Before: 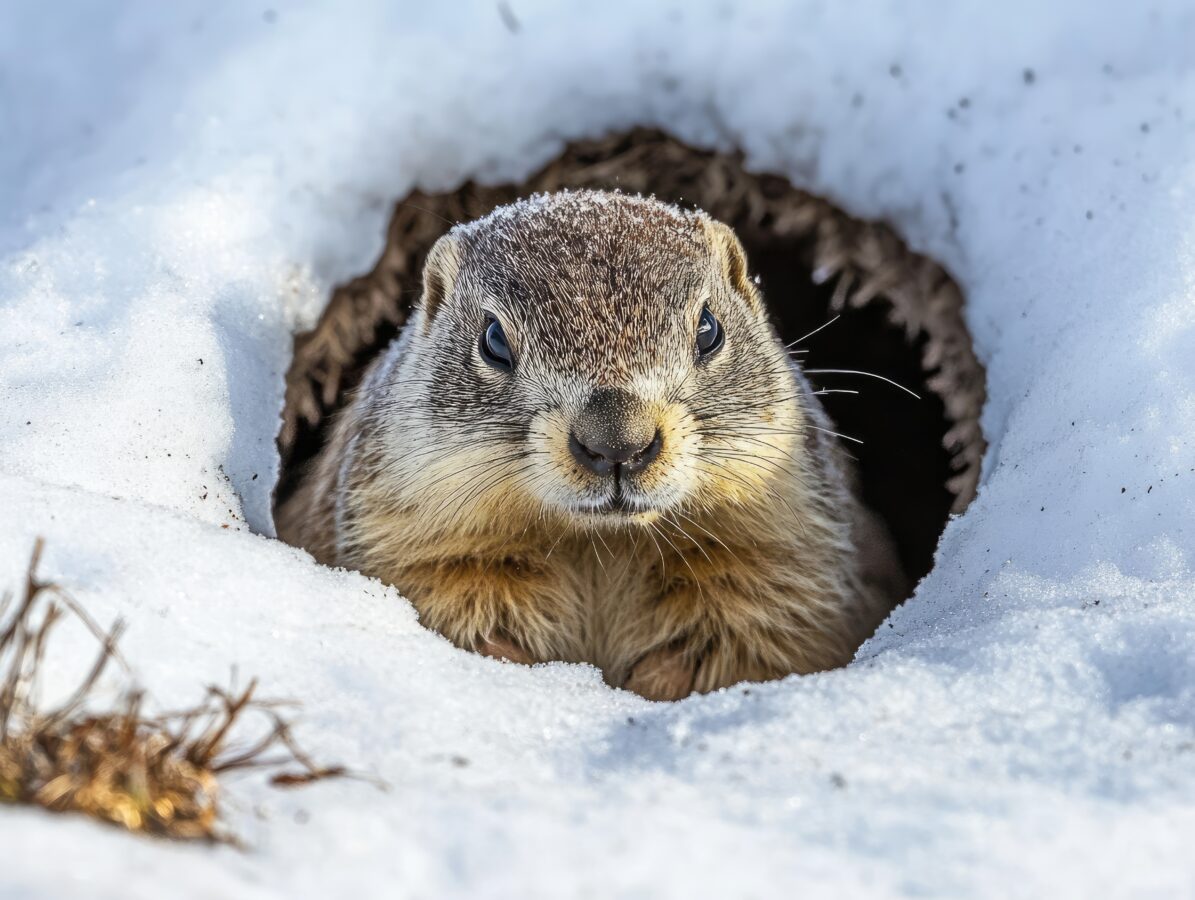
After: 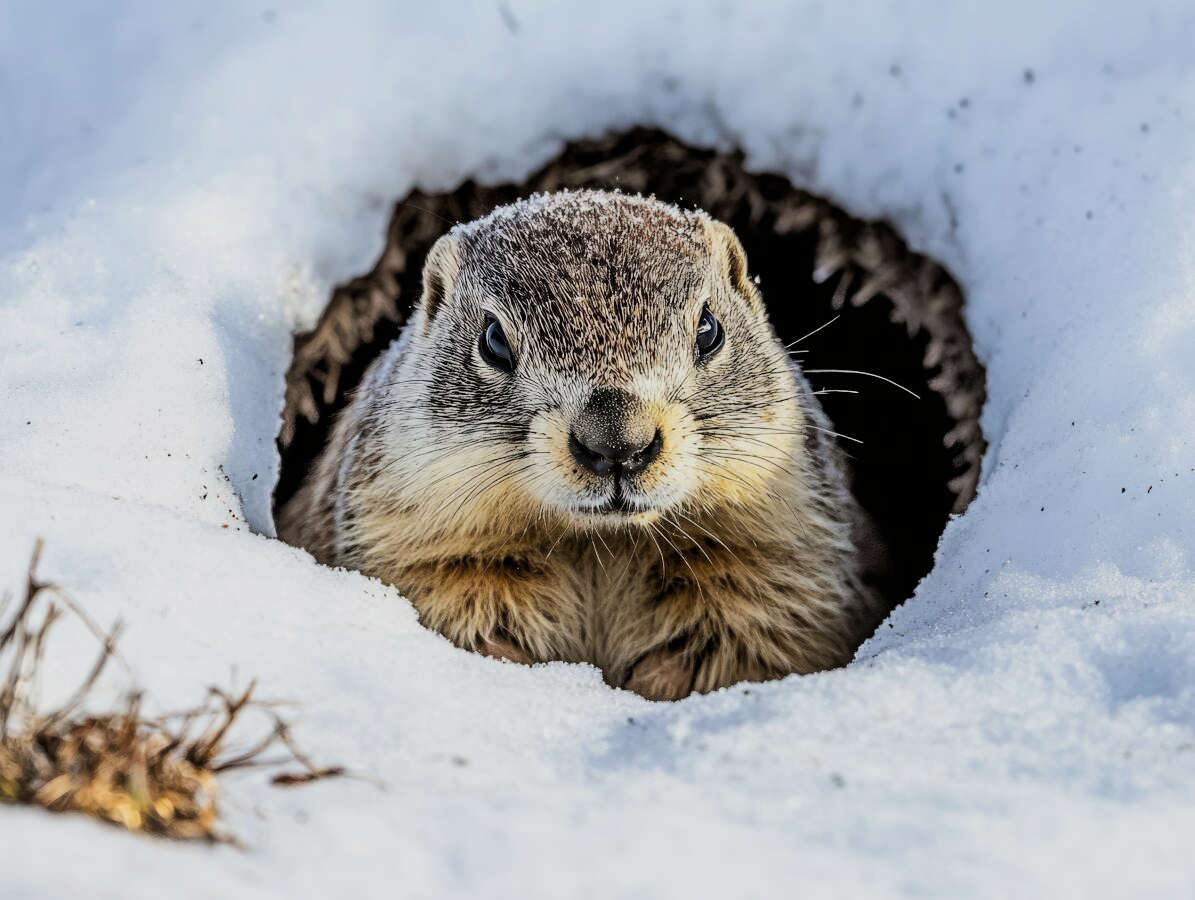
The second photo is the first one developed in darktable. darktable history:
white balance: emerald 1
filmic rgb: black relative exposure -5 EV, hardness 2.88, contrast 1.3
